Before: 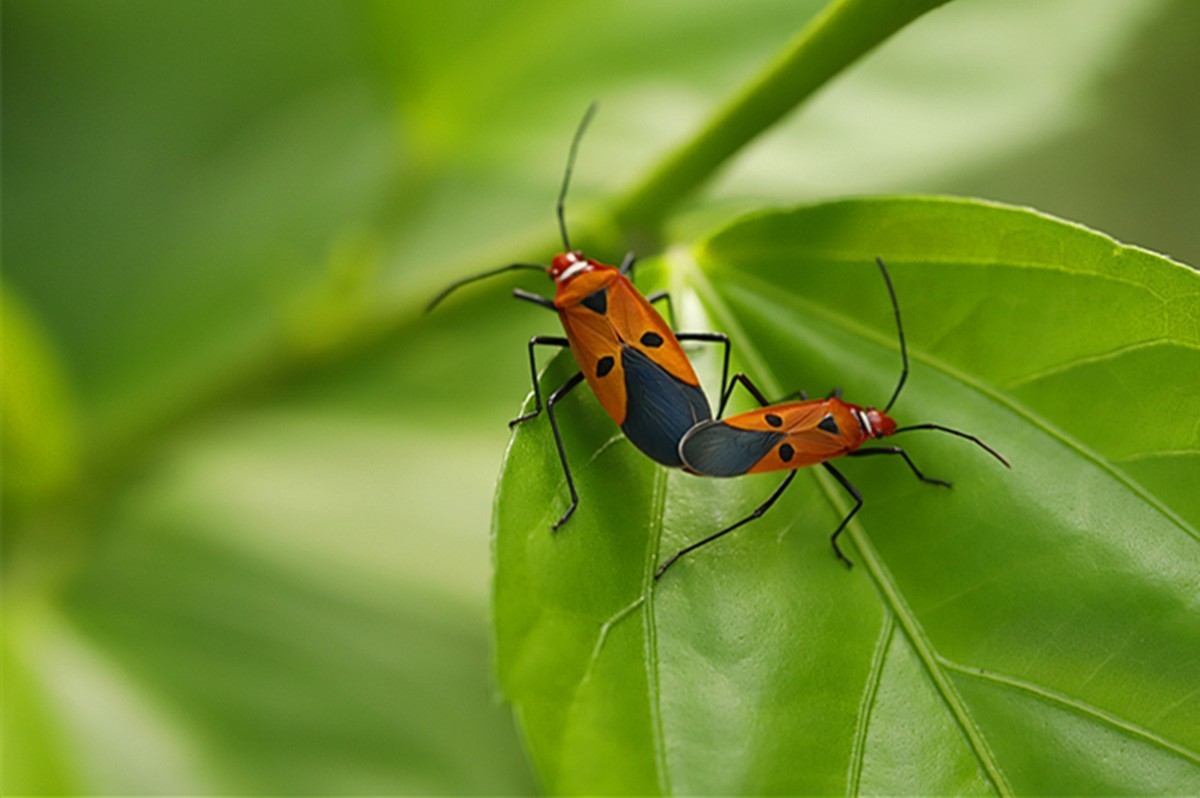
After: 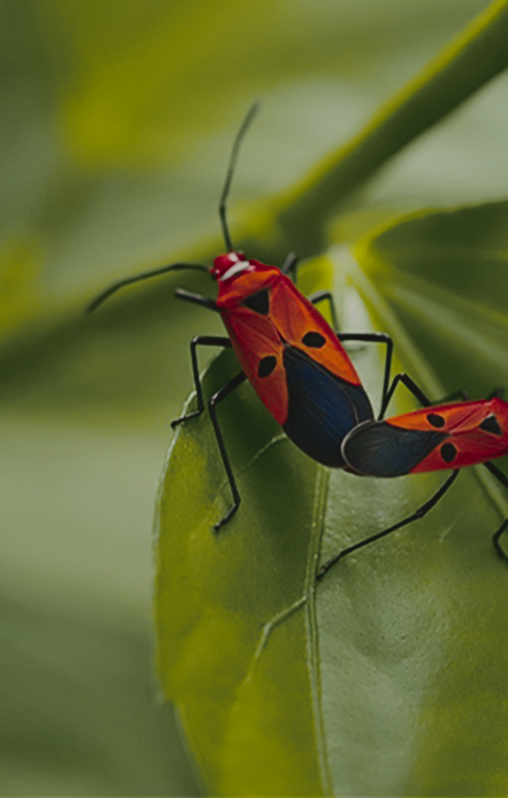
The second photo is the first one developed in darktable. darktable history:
exposure: black level correction -0.017, exposure -1.083 EV, compensate highlight preservation false
tone curve: curves: ch0 [(0, 0) (0.23, 0.189) (0.486, 0.52) (0.822, 0.825) (0.994, 0.955)]; ch1 [(0, 0) (0.226, 0.261) (0.379, 0.442) (0.469, 0.468) (0.495, 0.498) (0.514, 0.509) (0.561, 0.603) (0.59, 0.656) (1, 1)]; ch2 [(0, 0) (0.269, 0.299) (0.459, 0.43) (0.498, 0.5) (0.523, 0.52) (0.586, 0.569) (0.635, 0.617) (0.659, 0.681) (0.718, 0.764) (1, 1)], color space Lab, independent channels, preserve colors none
crop: left 28.198%, right 29.465%
